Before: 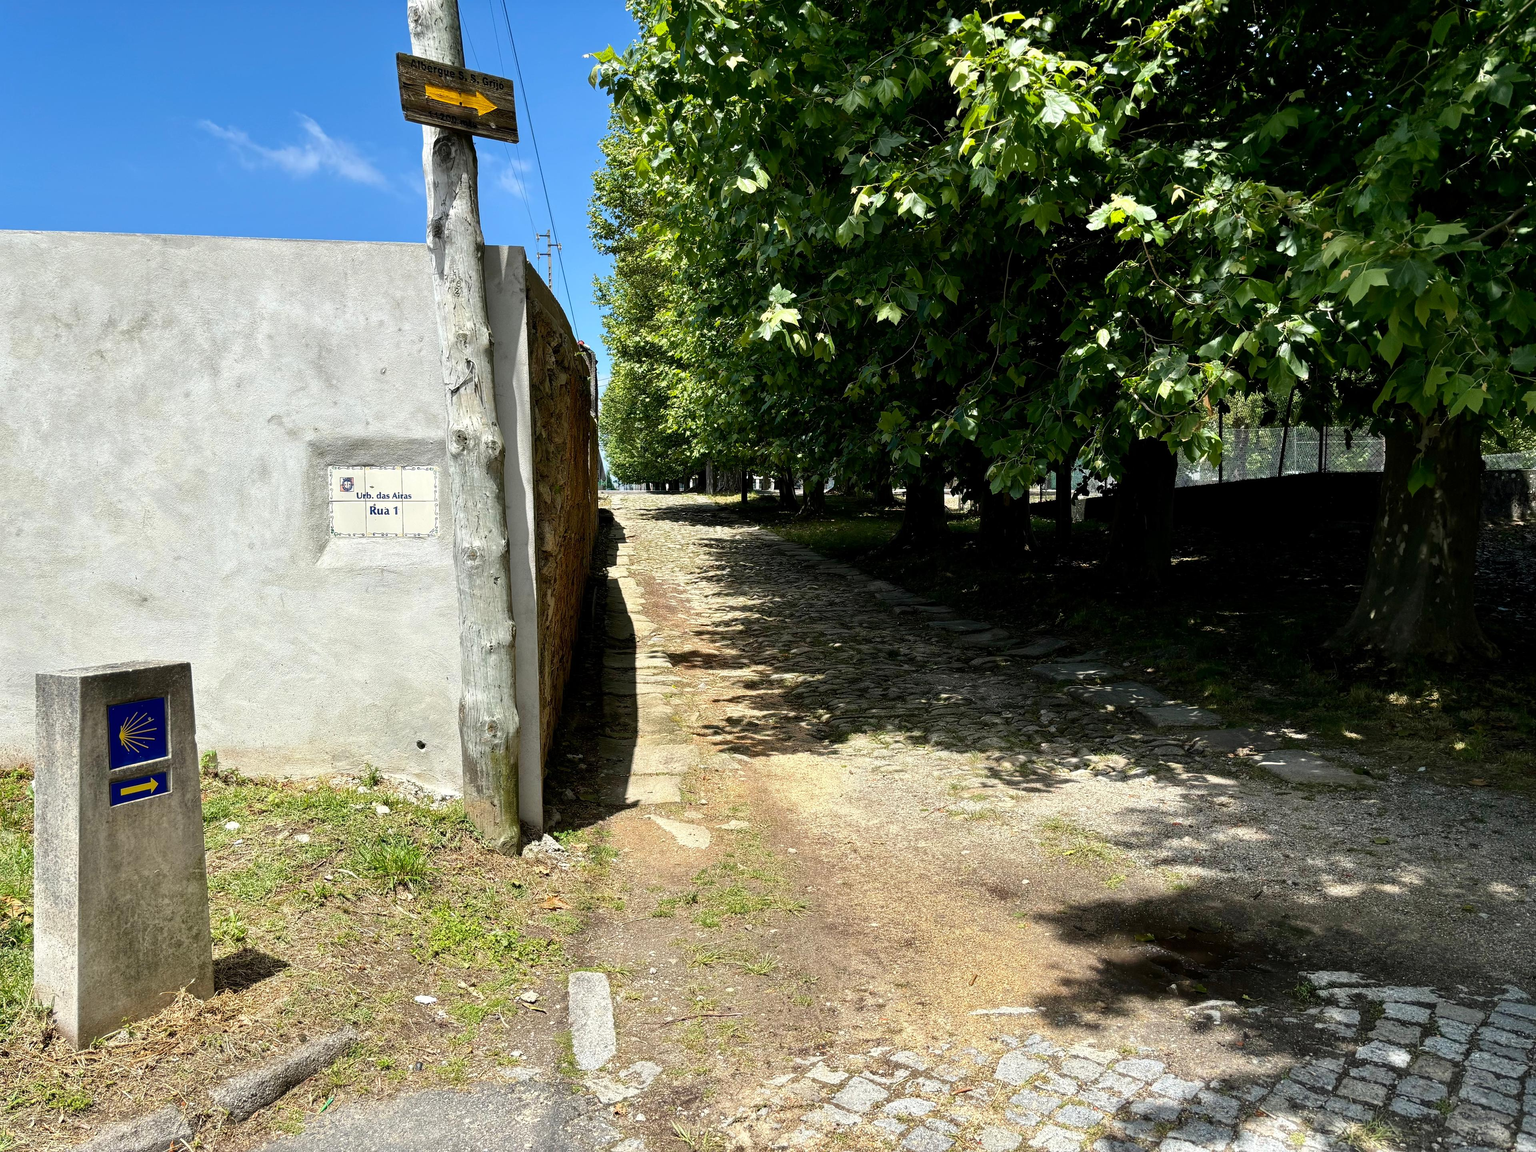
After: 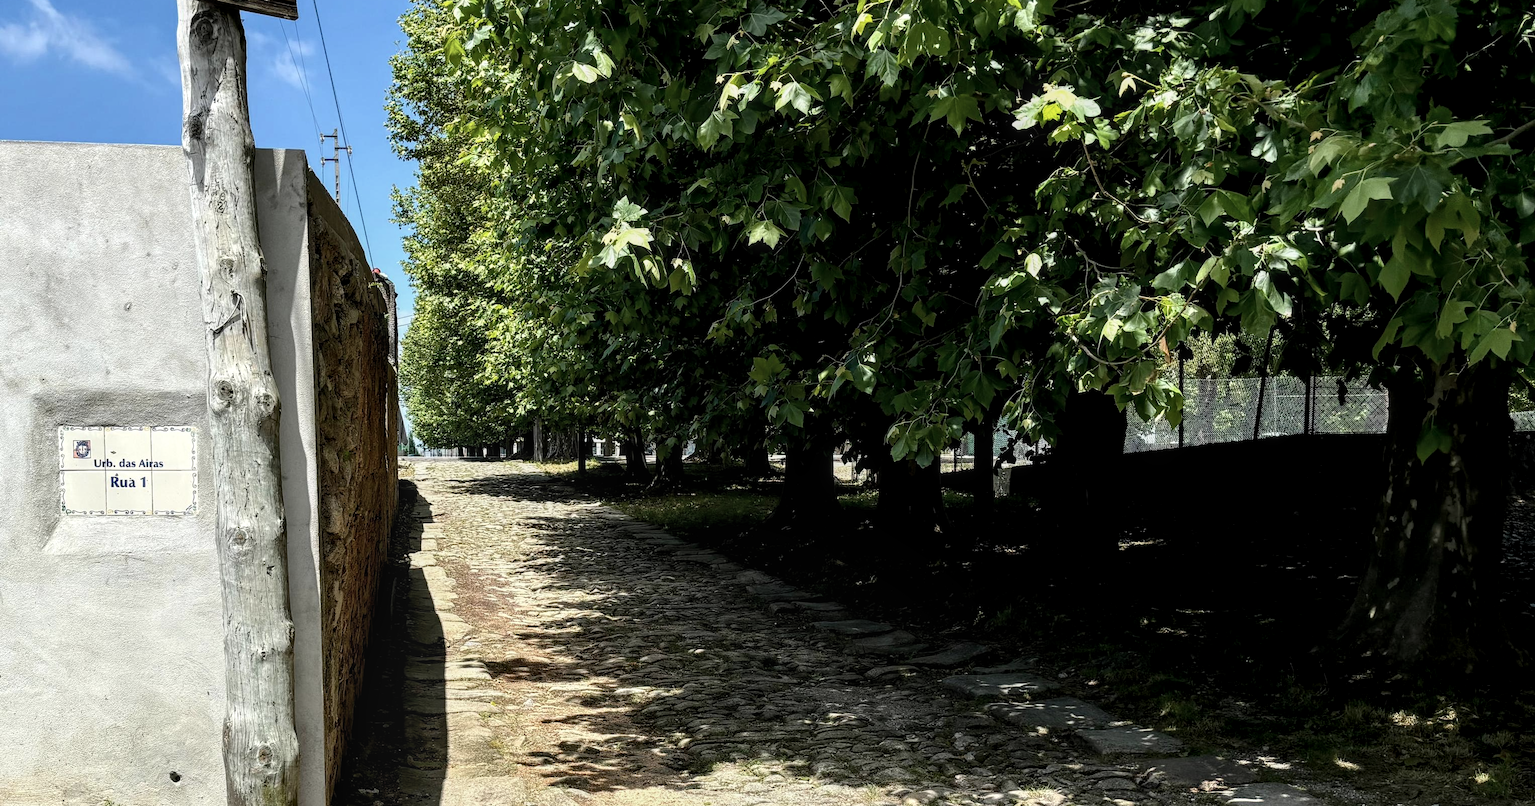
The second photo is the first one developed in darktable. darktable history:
local contrast: on, module defaults
crop: left 18.38%, top 11.092%, right 2.134%, bottom 33.217%
levels: levels [0.016, 0.5, 0.996]
contrast brightness saturation: contrast 0.11, saturation -0.17
